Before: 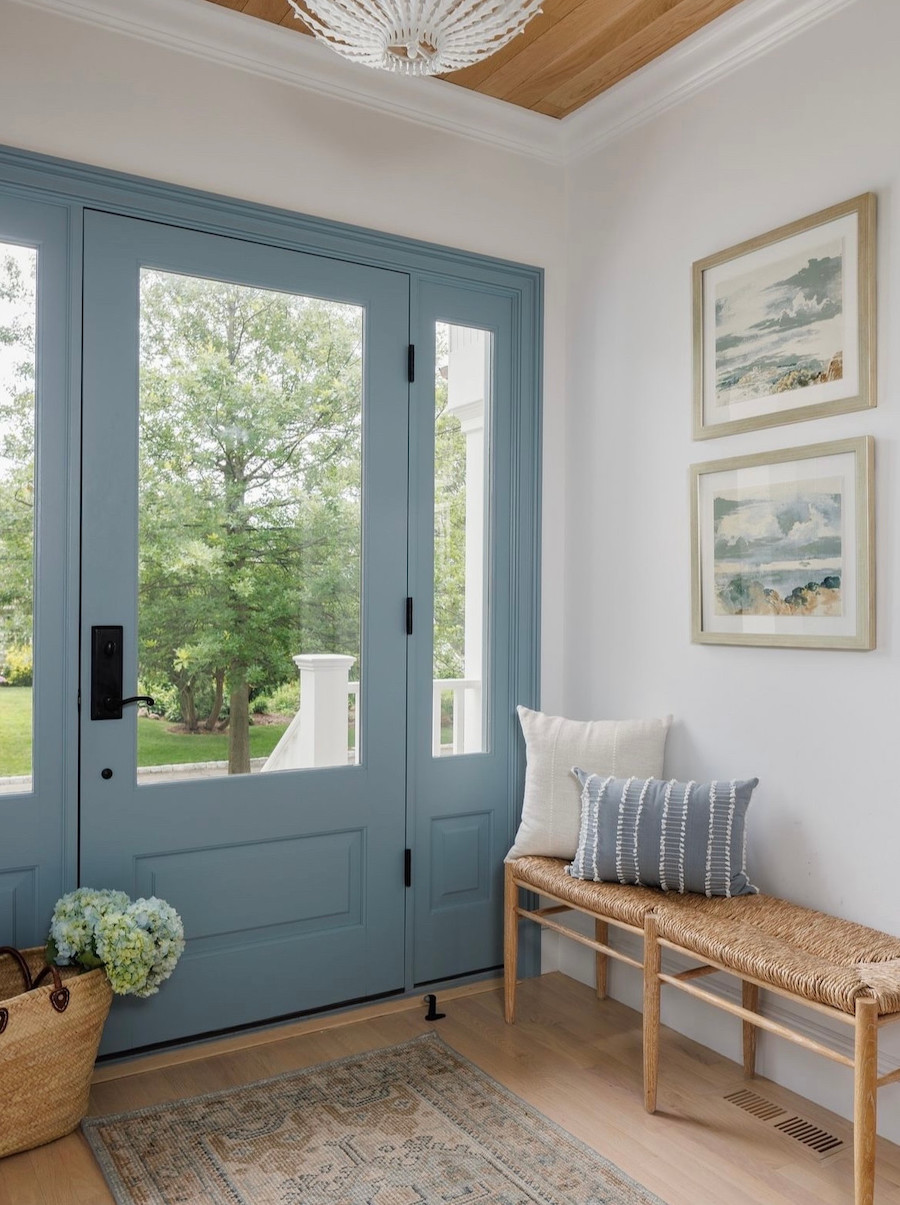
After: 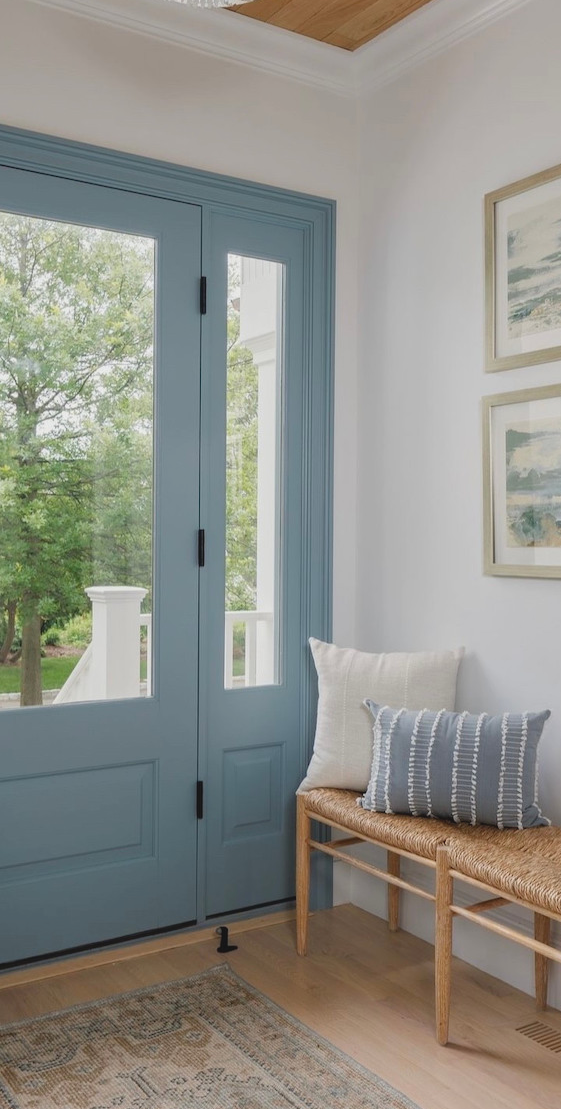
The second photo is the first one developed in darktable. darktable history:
crop and rotate: left 23.137%, top 5.647%, right 14.523%, bottom 2.276%
contrast brightness saturation: contrast -0.122
